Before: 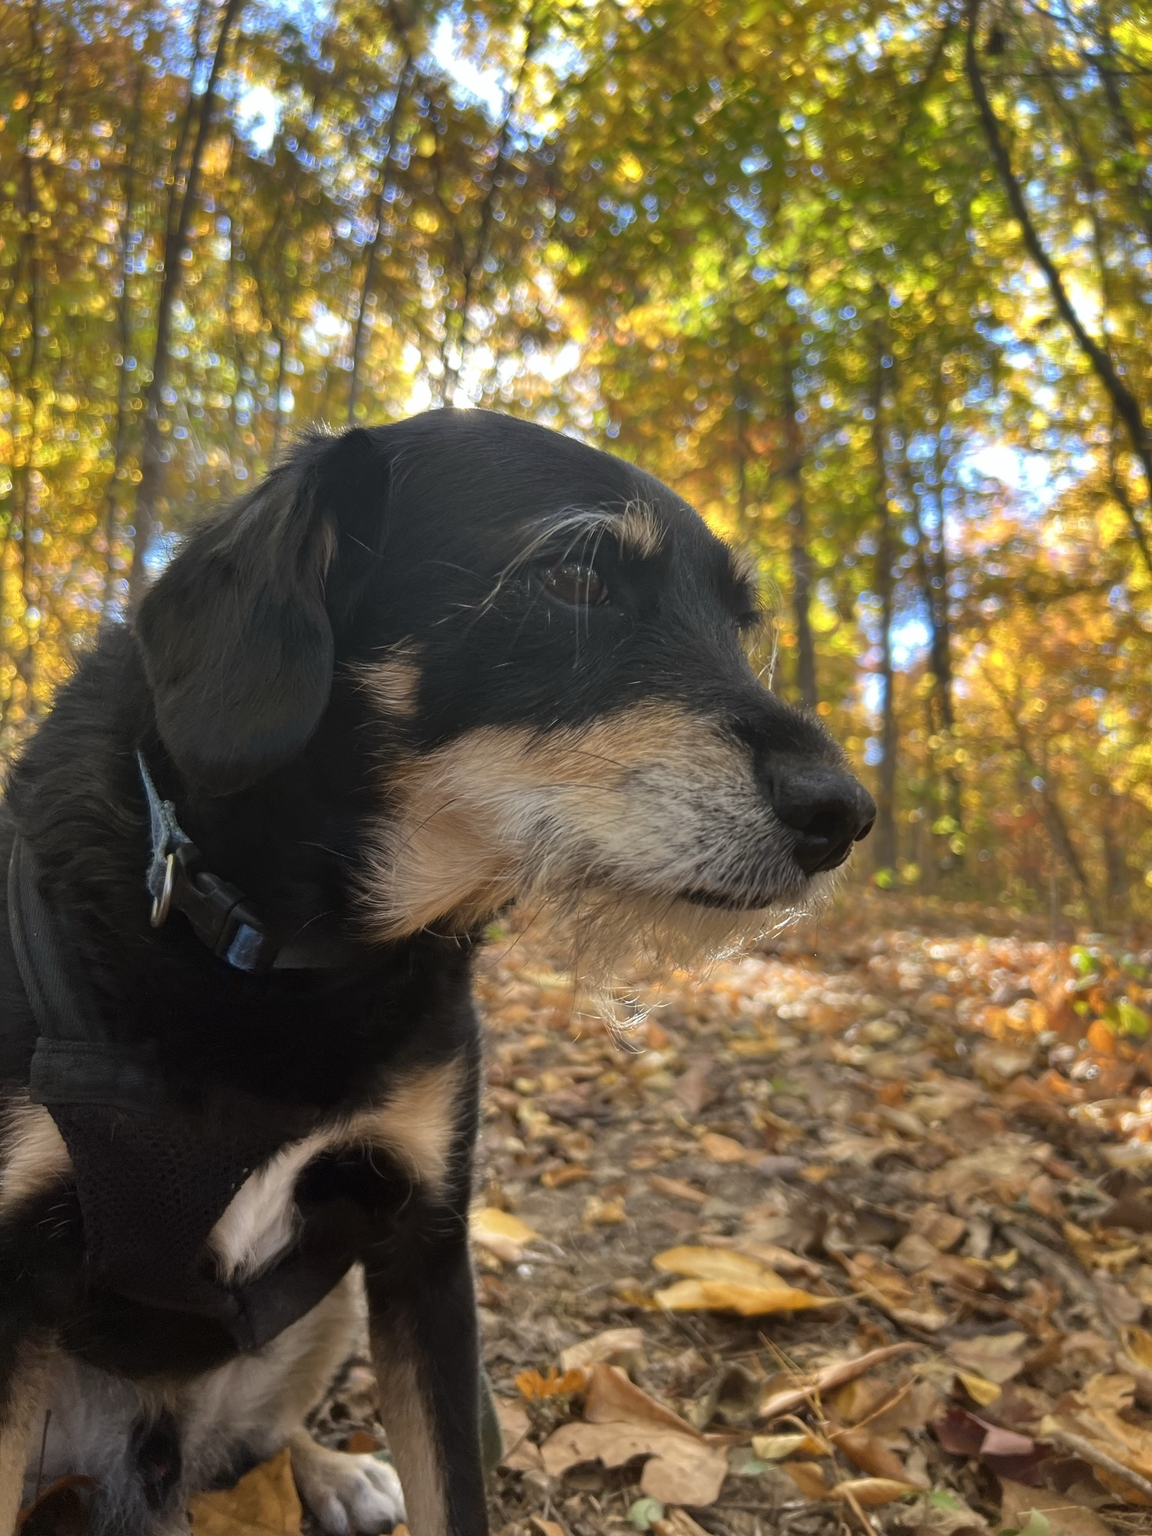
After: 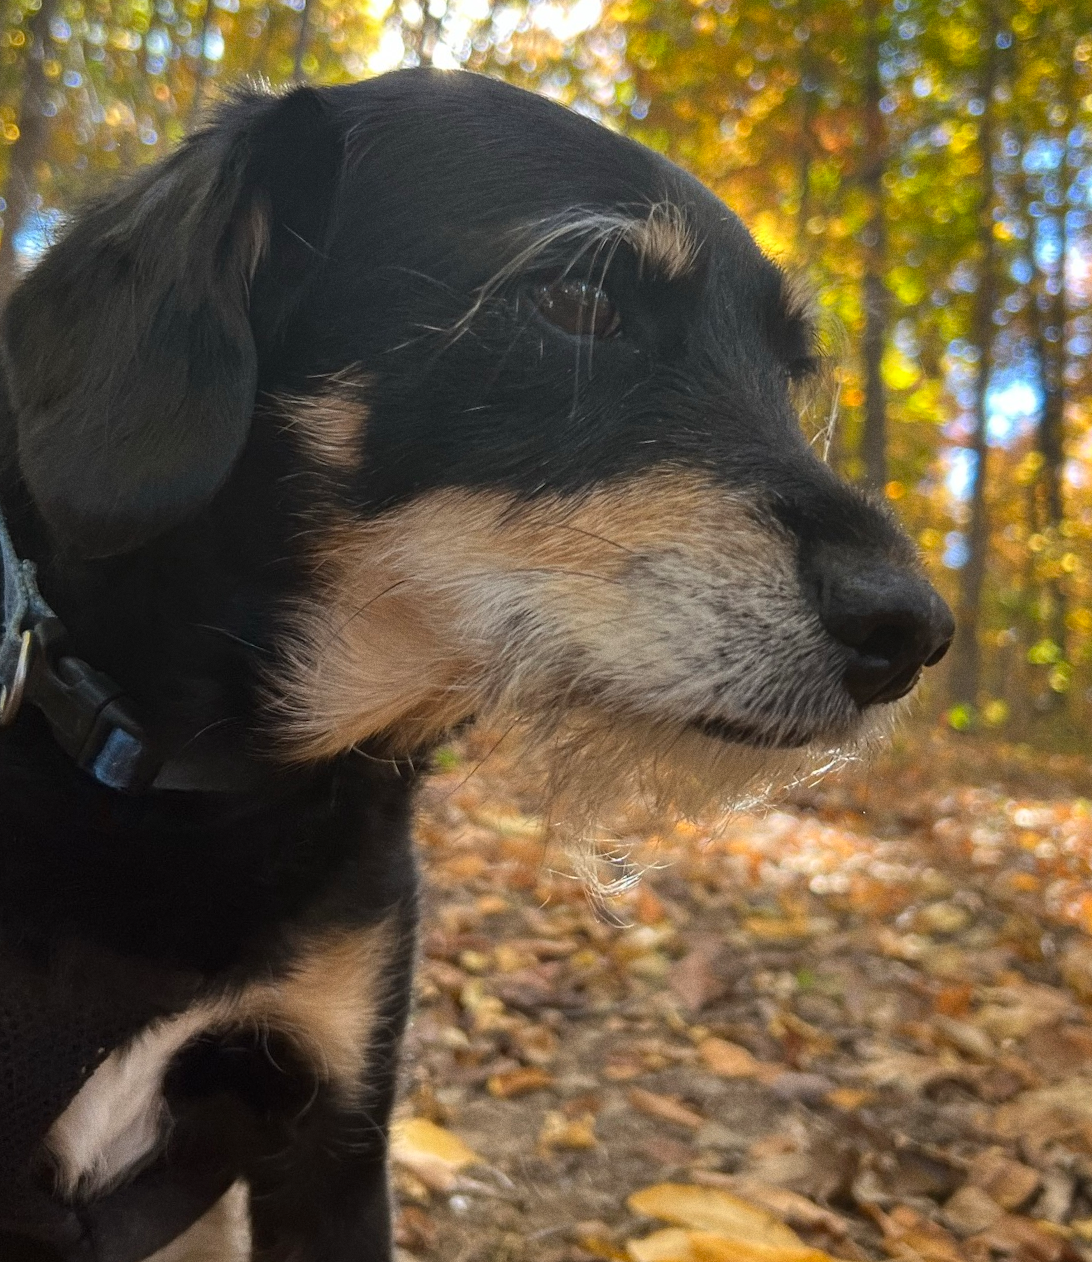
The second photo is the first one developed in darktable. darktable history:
crop and rotate: angle -3.37°, left 9.79%, top 20.73%, right 12.42%, bottom 11.82%
grain: on, module defaults
